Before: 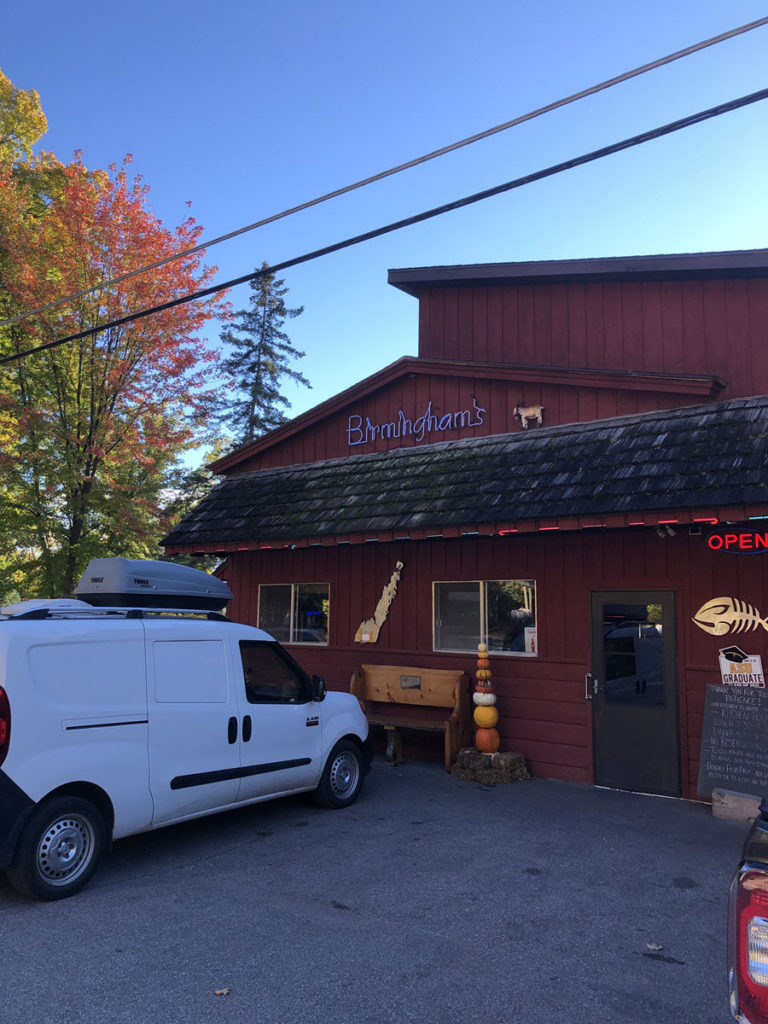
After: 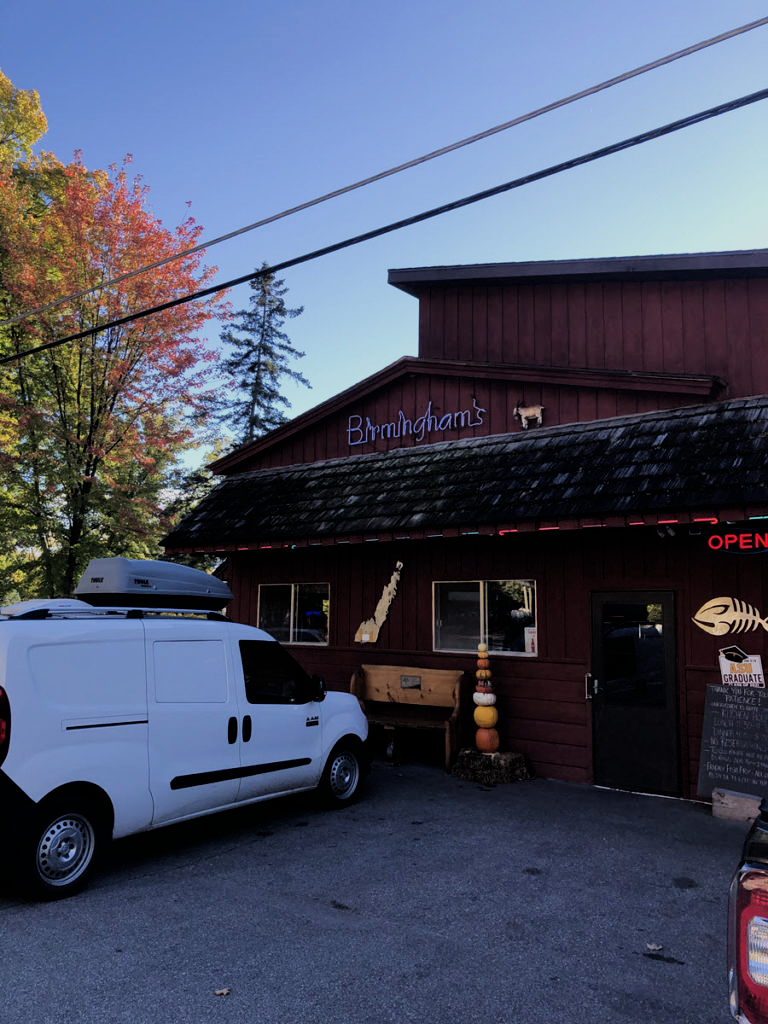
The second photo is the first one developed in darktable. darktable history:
filmic rgb: black relative exposure -5.05 EV, white relative exposure 3.98 EV, hardness 2.9, contrast 1.187, highlights saturation mix -29.29%
